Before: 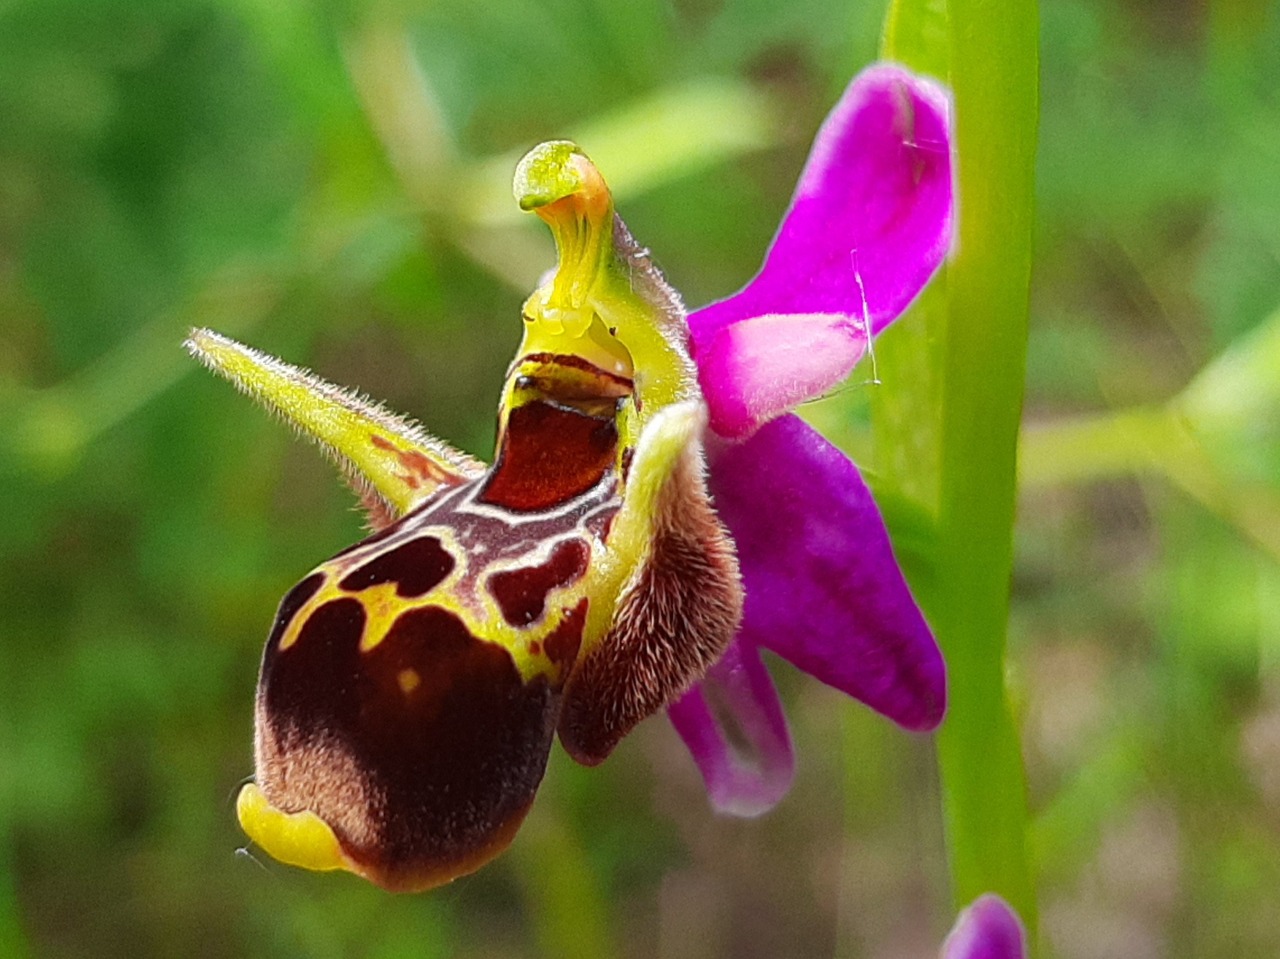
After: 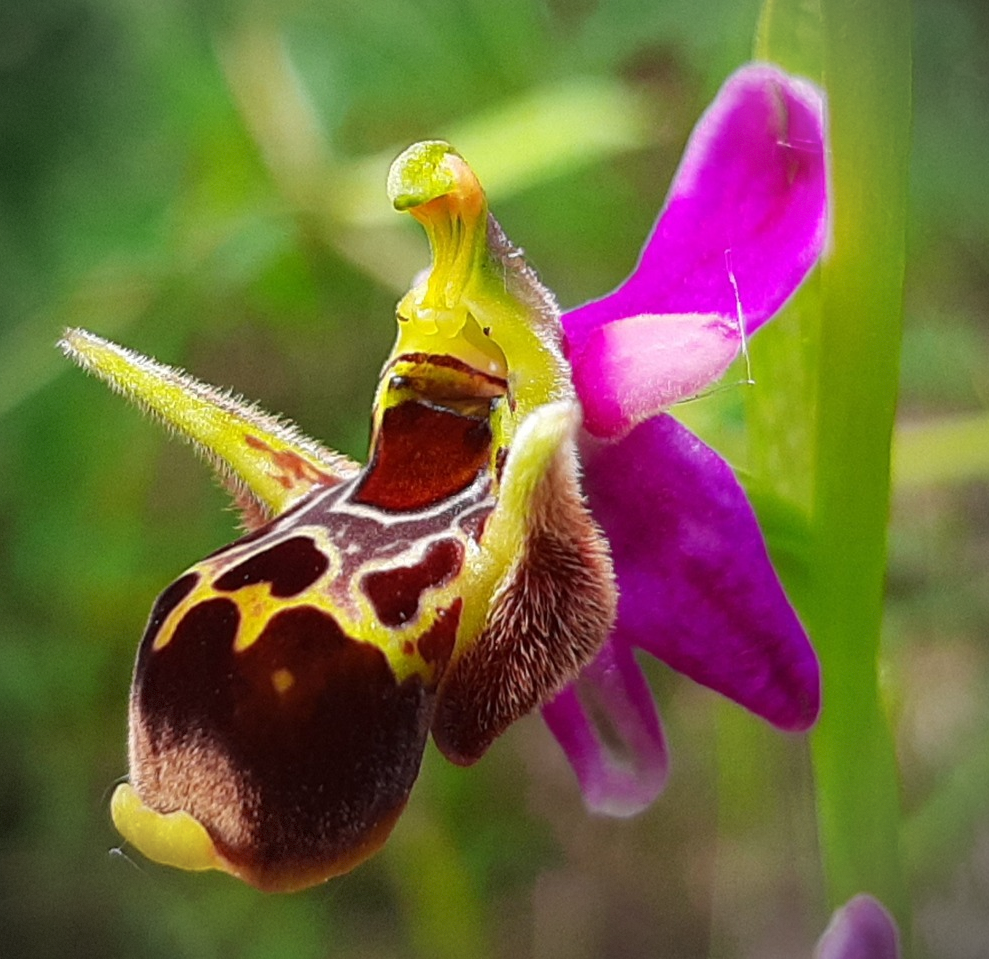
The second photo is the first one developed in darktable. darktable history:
crop: left 9.87%, right 12.811%
vignetting: fall-off radius 60.81%, dithering 8-bit output
